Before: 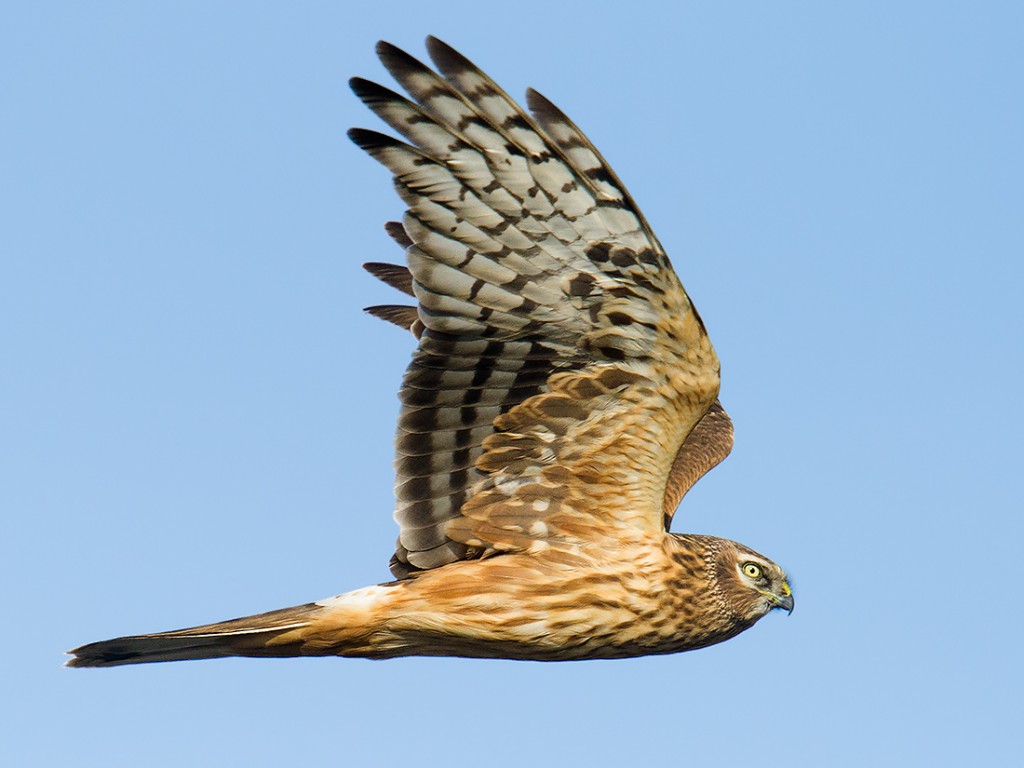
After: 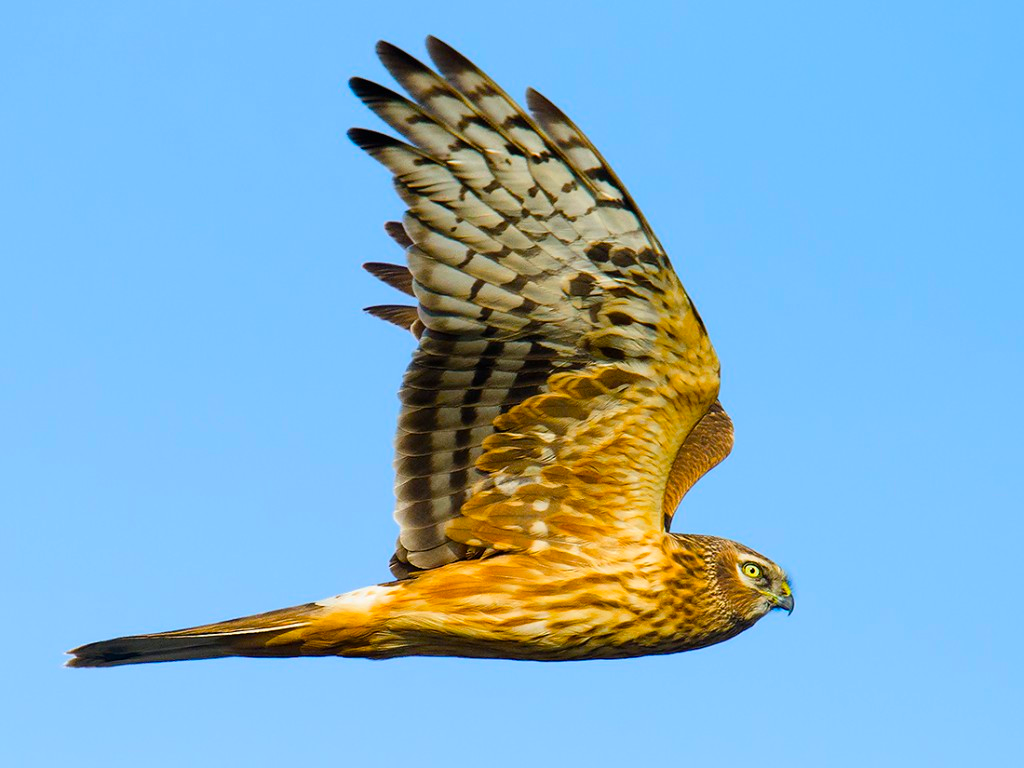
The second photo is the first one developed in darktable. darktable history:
contrast brightness saturation: saturation 0.13
color balance rgb: linear chroma grading › global chroma 15%, perceptual saturation grading › global saturation 30%
